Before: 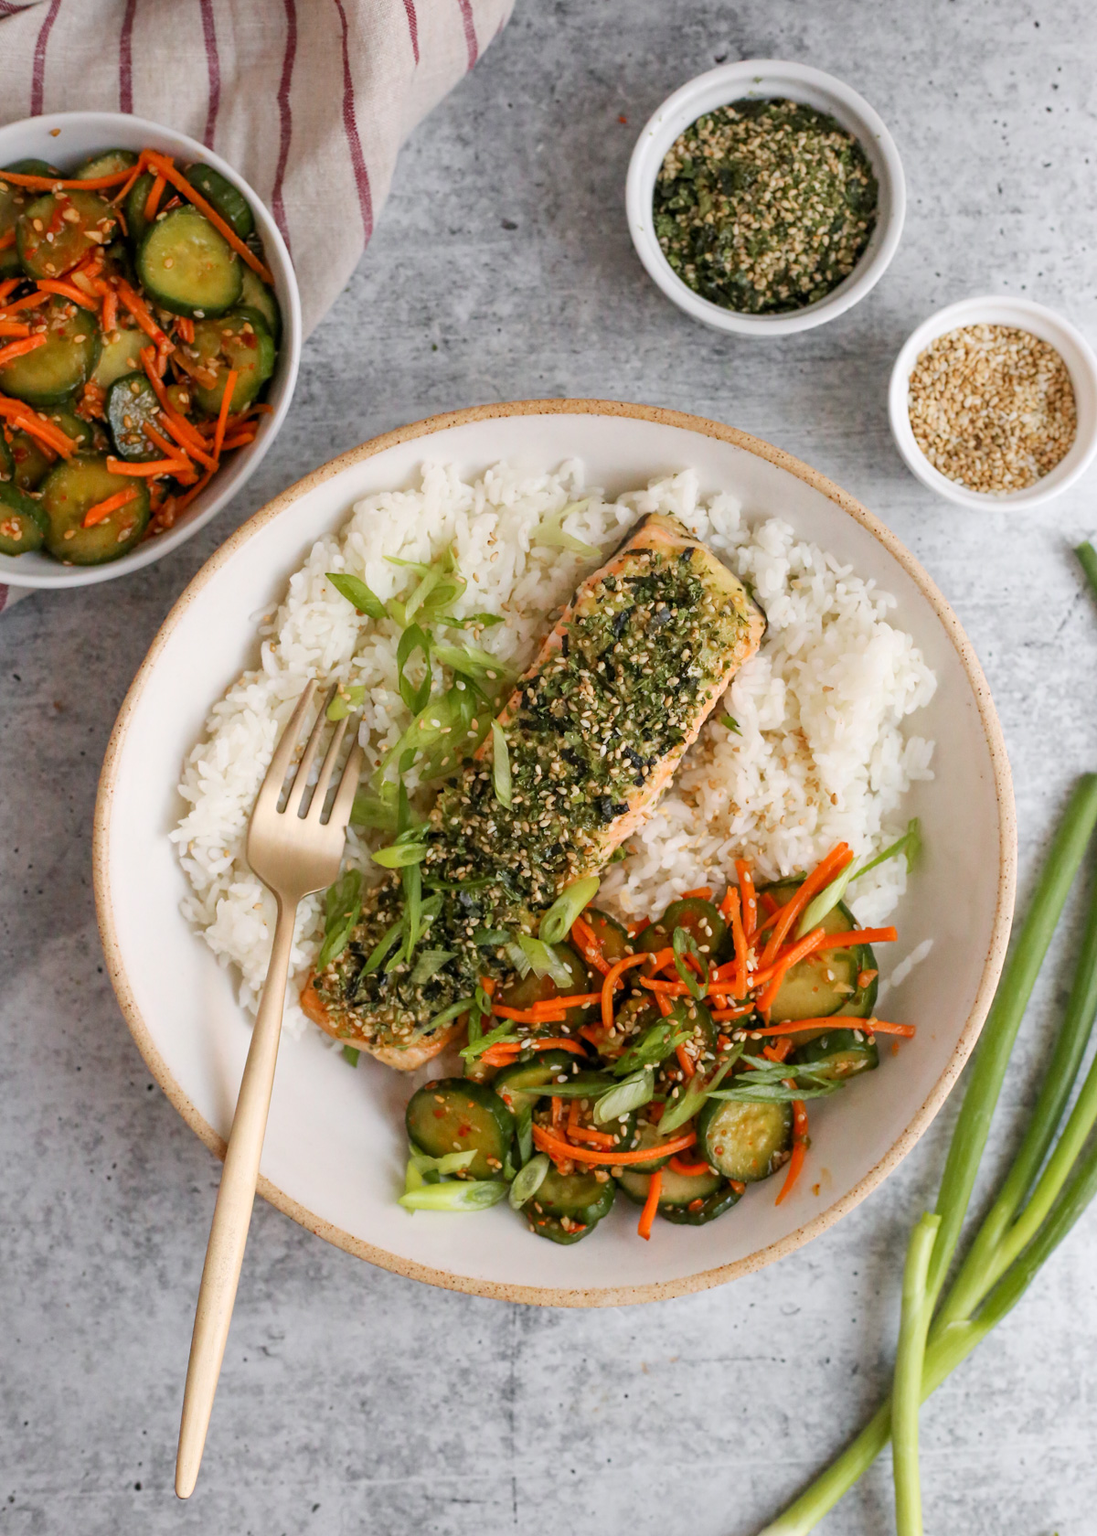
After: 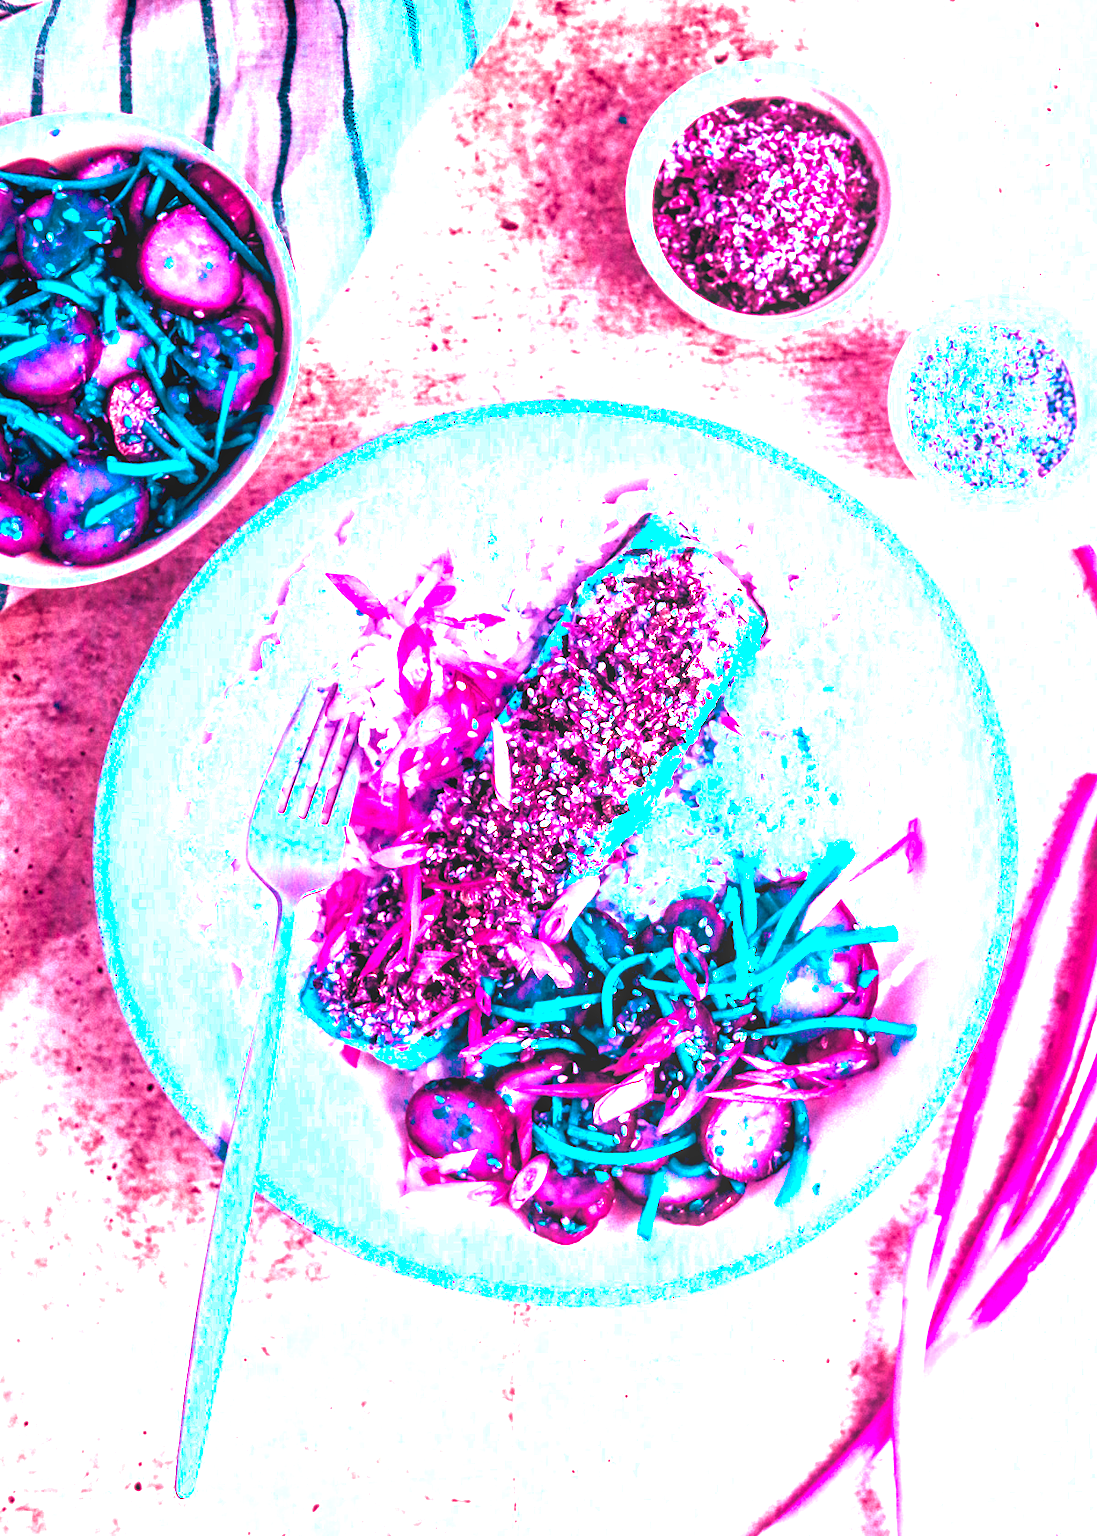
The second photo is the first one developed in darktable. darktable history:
color balance rgb: shadows lift › luminance -18.76%, shadows lift › chroma 35.44%, power › luminance -3.76%, power › hue 142.17°, highlights gain › chroma 7.5%, highlights gain › hue 184.75°, global offset › luminance -0.52%, global offset › chroma 0.91%, global offset › hue 173.36°, shadows fall-off 300%, white fulcrum 2 EV, highlights fall-off 300%, linear chroma grading › shadows 17.19%, linear chroma grading › highlights 61.12%, linear chroma grading › global chroma 50%, hue shift -150.52°, perceptual brilliance grading › global brilliance 12%, mask middle-gray fulcrum 100%, contrast gray fulcrum 38.43%, contrast 35.15%, saturation formula JzAzBz (2021)
exposure: black level correction 0.001, exposure 1.646 EV, compensate exposure bias true, compensate highlight preservation false
local contrast: detail 130%
